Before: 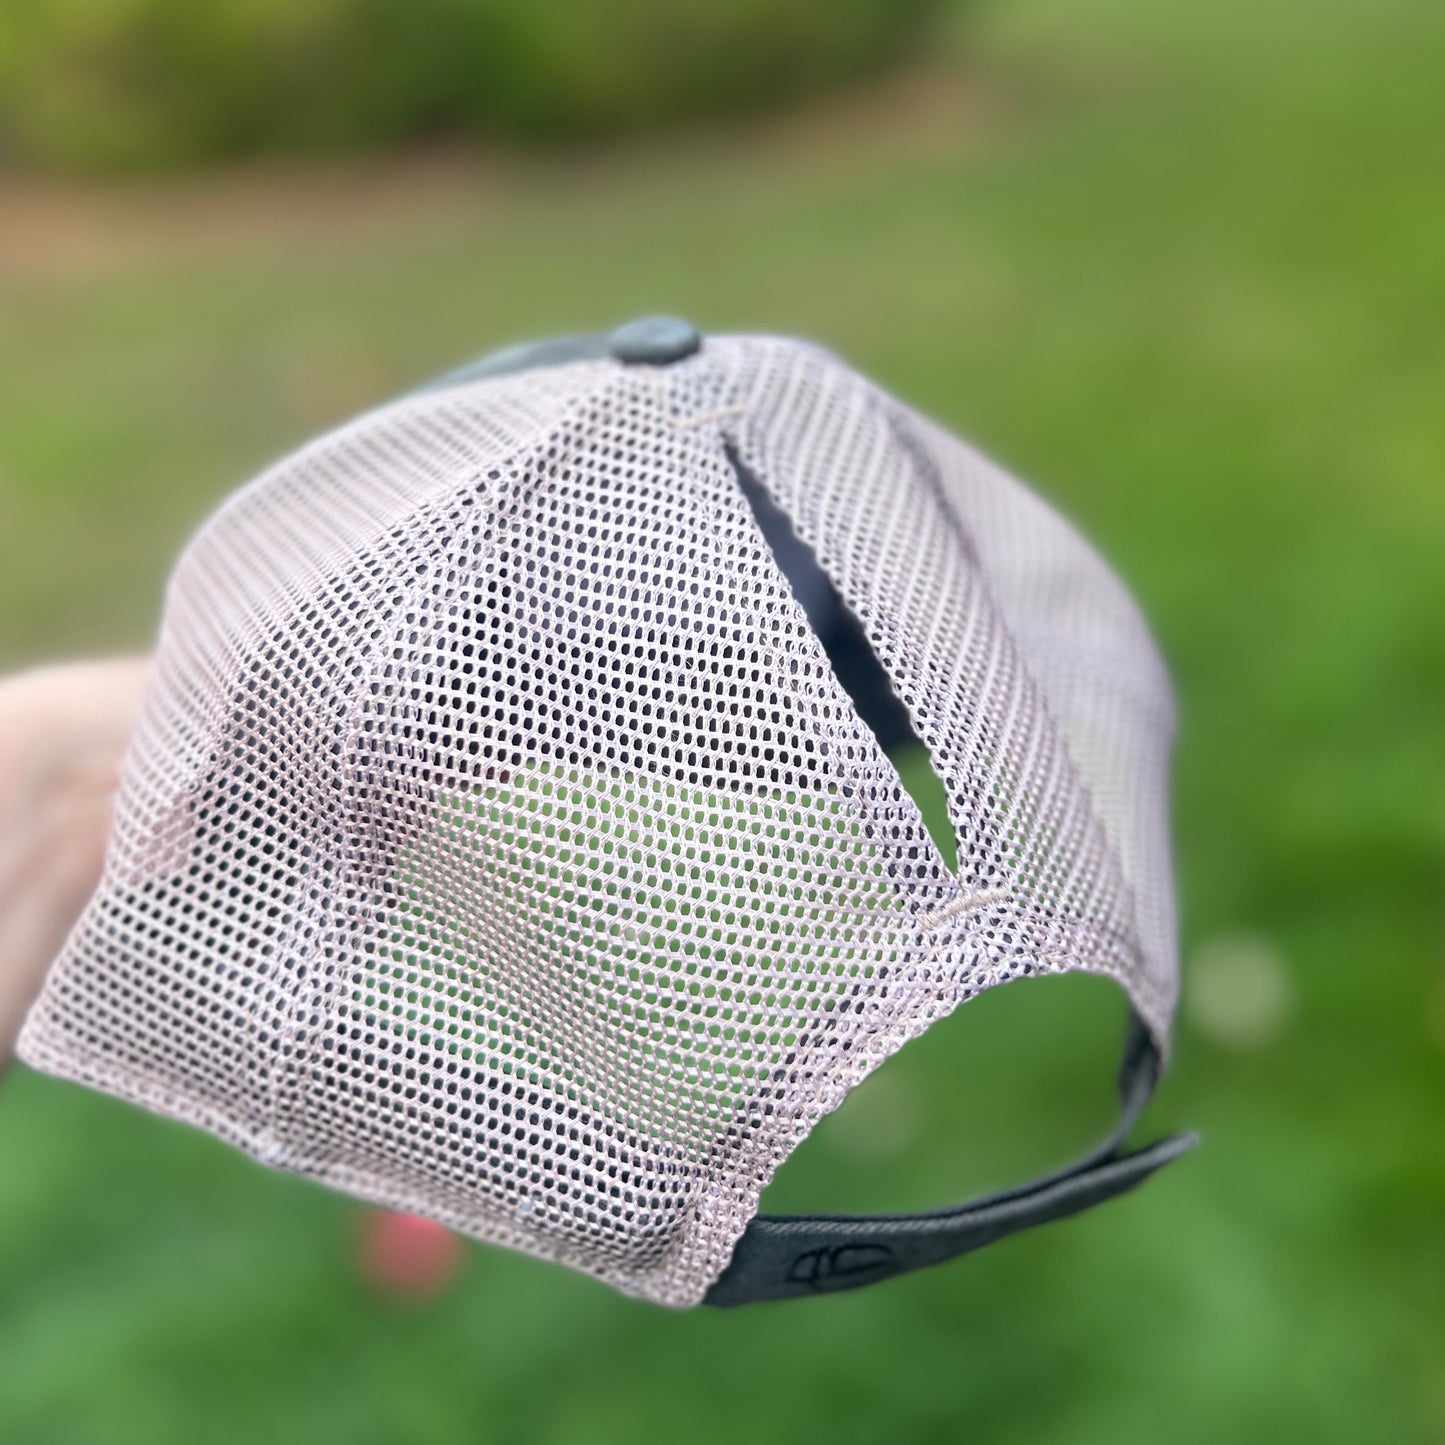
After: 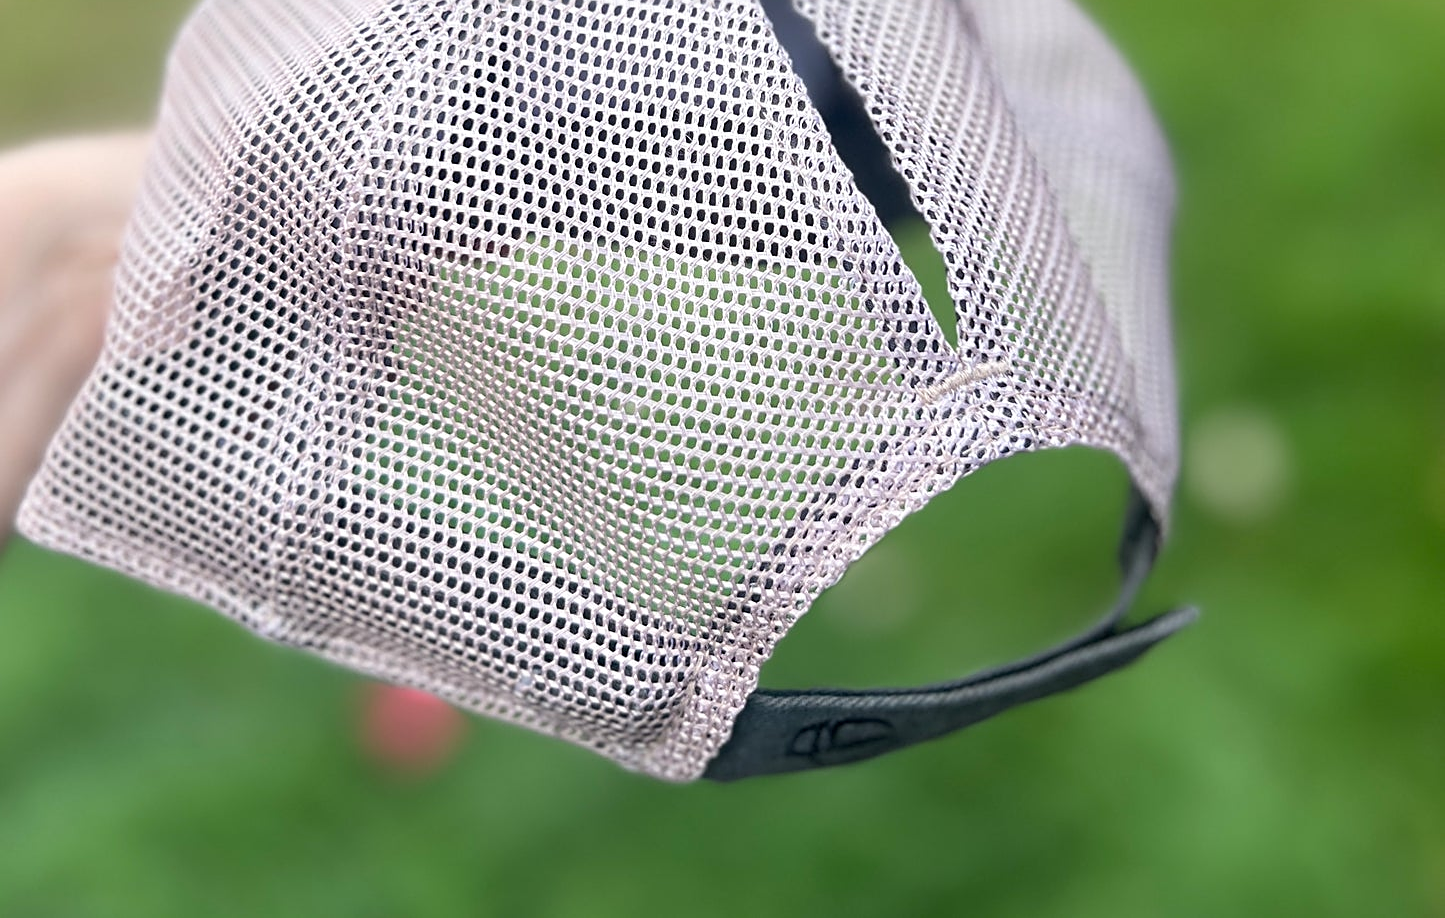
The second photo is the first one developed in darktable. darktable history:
crop and rotate: top 36.435%
sharpen: on, module defaults
